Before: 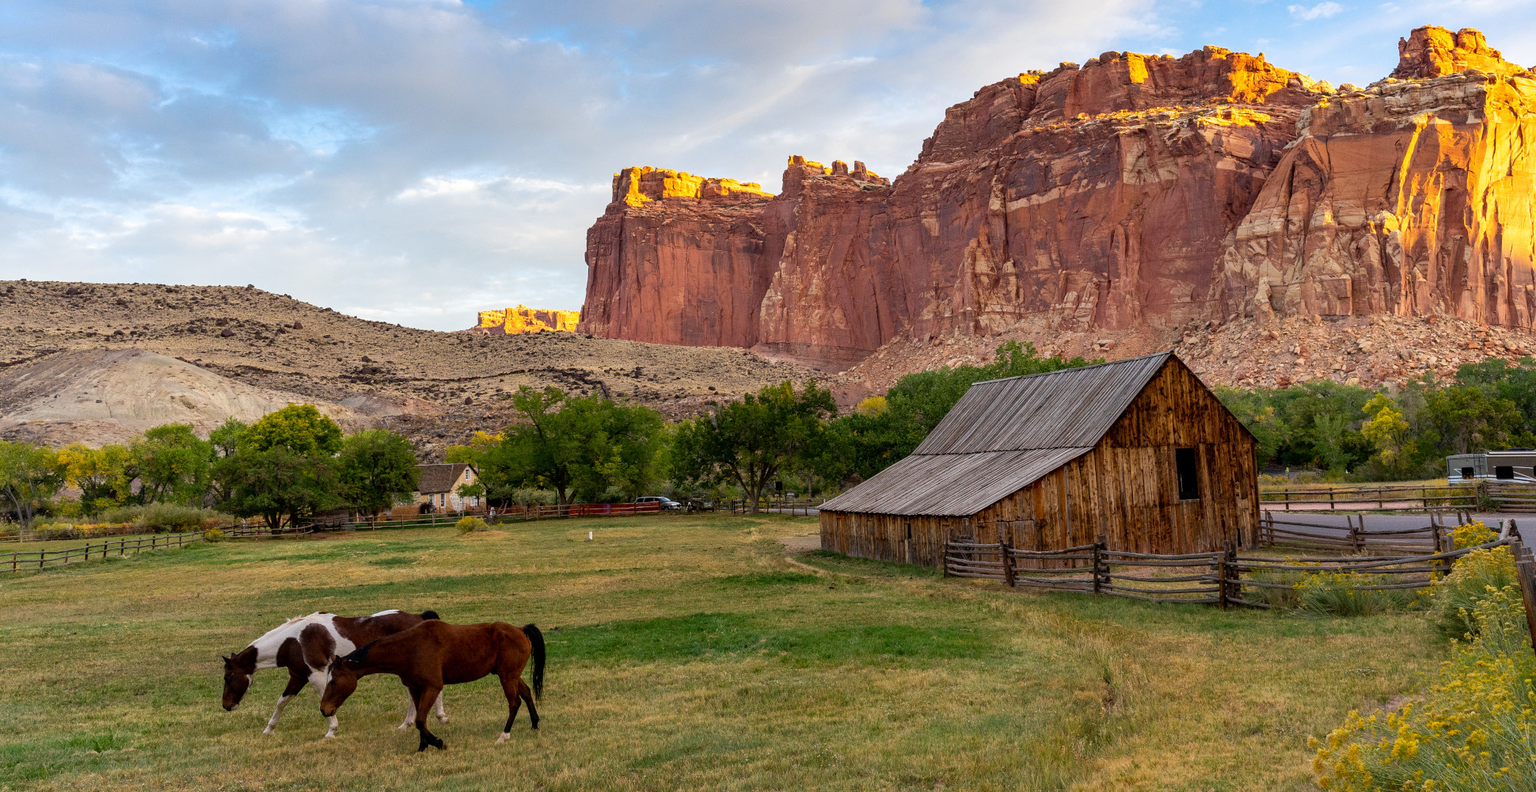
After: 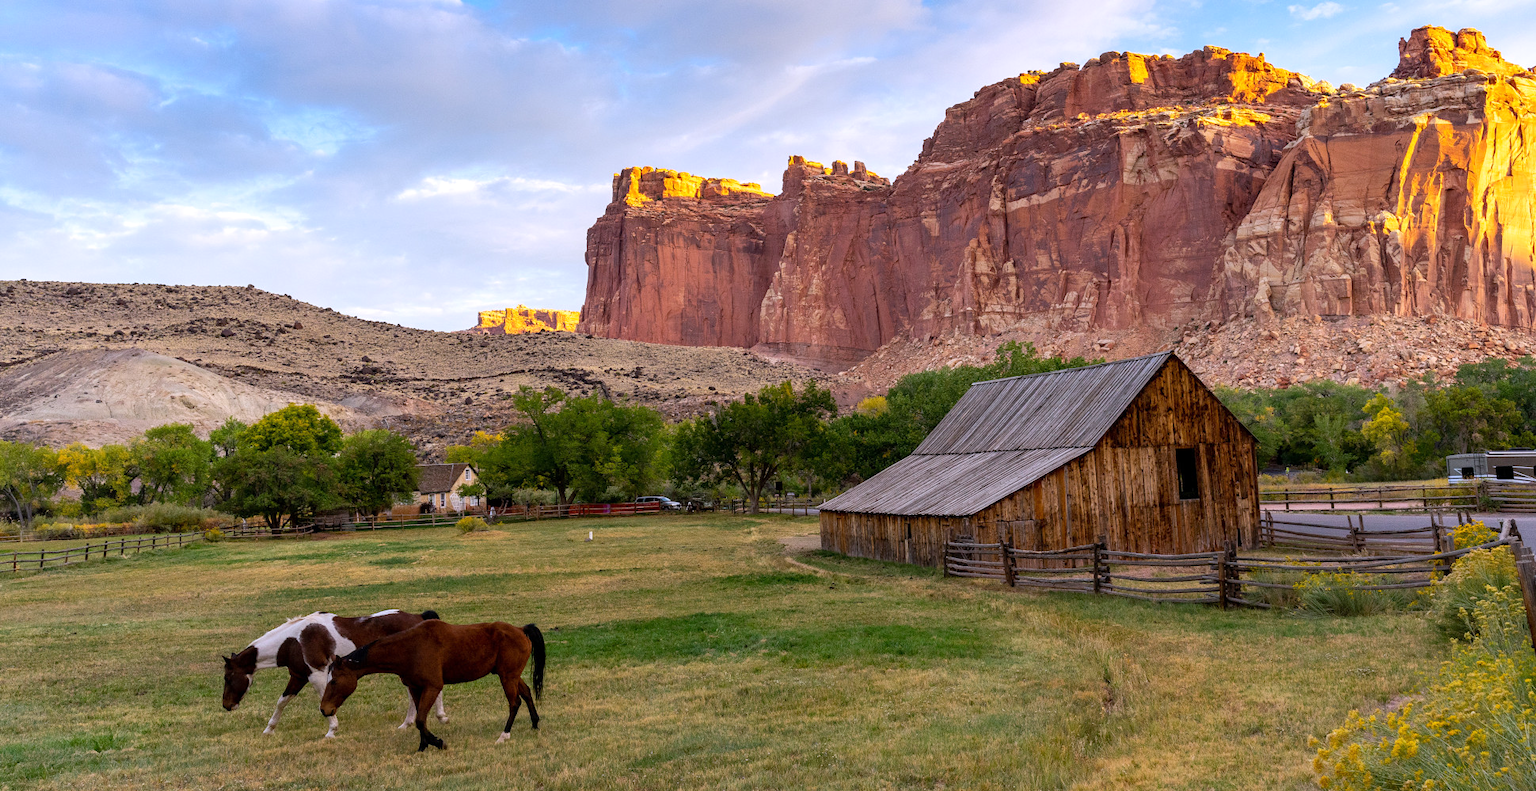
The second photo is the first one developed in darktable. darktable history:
white balance: red 1.004, blue 1.096
exposure: exposure 0.078 EV, compensate highlight preservation false
